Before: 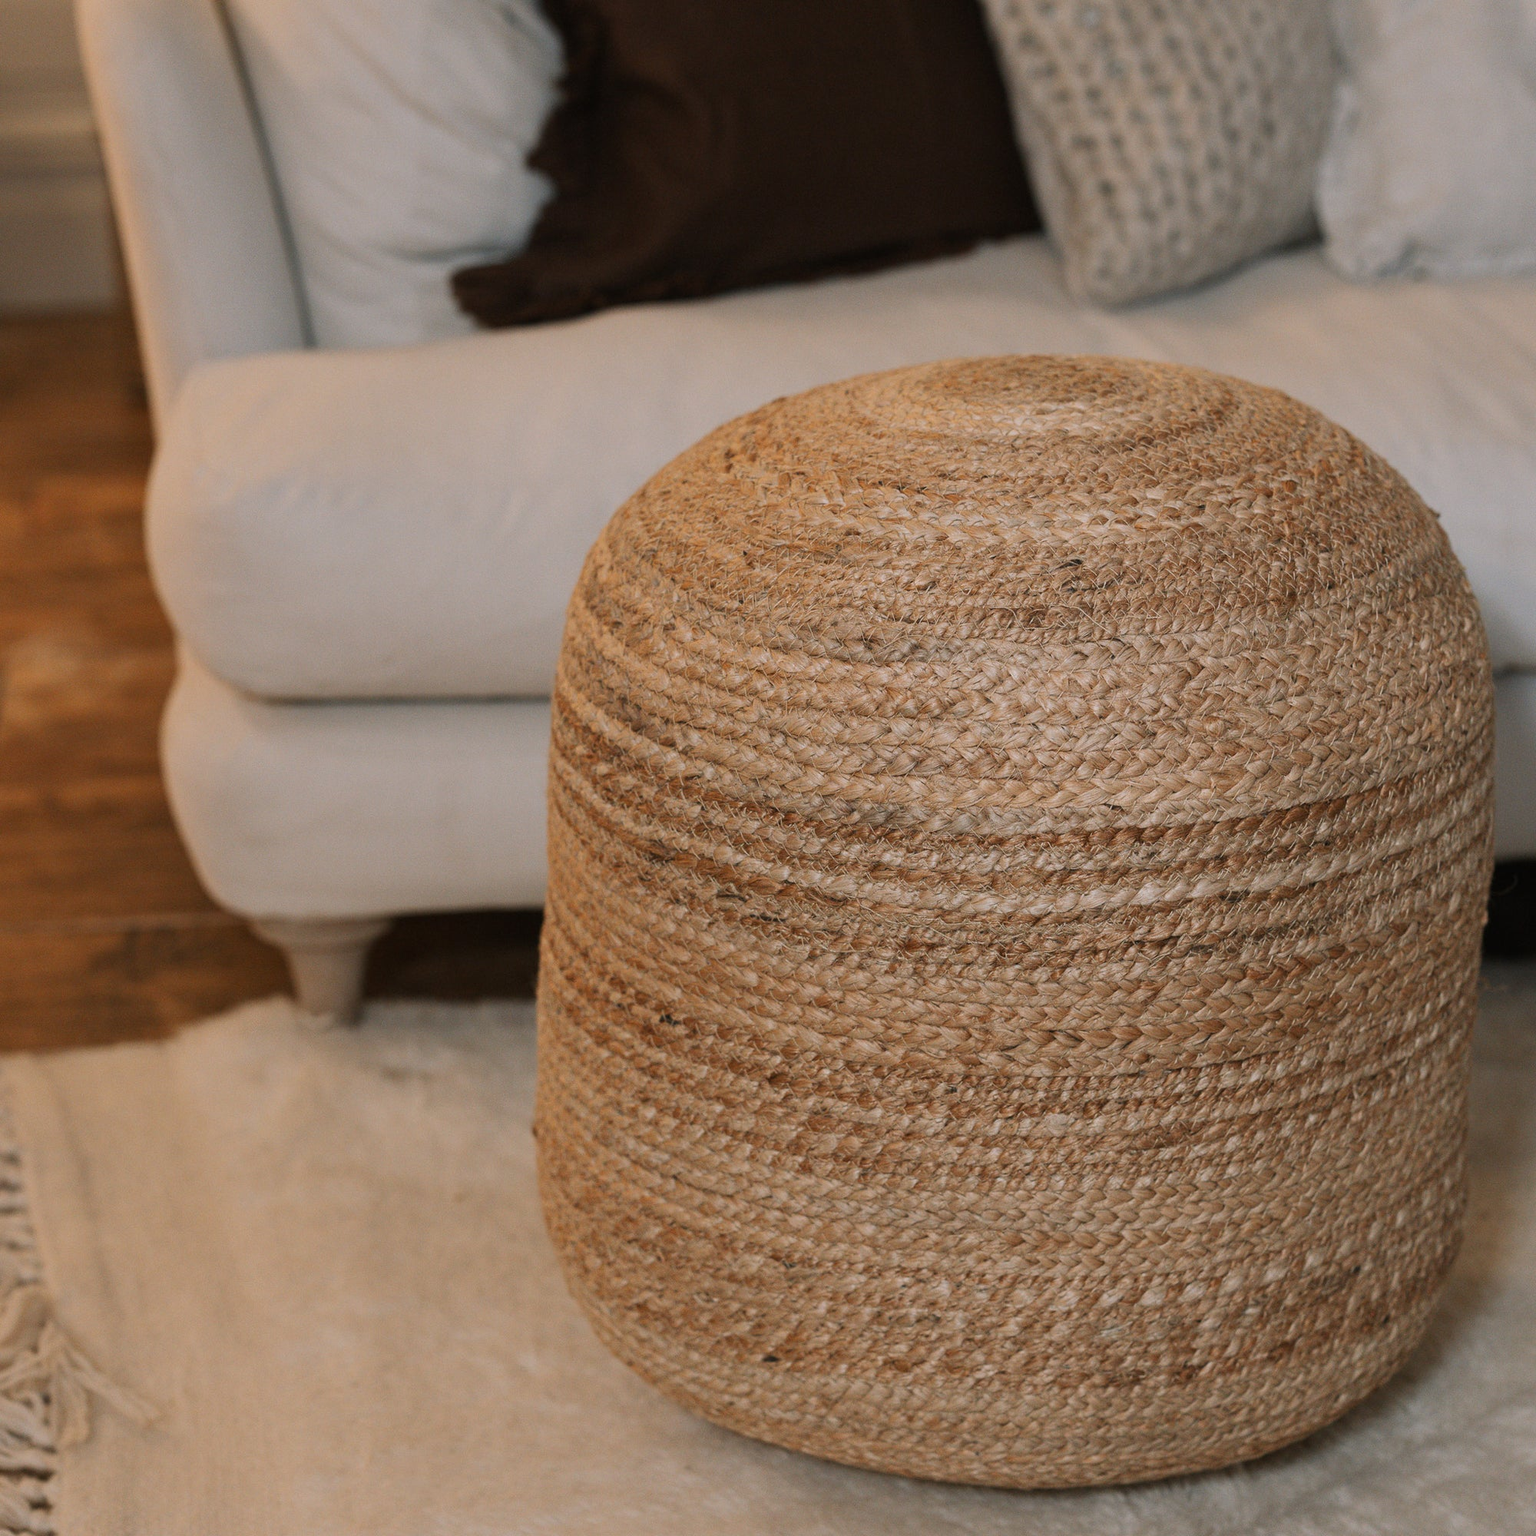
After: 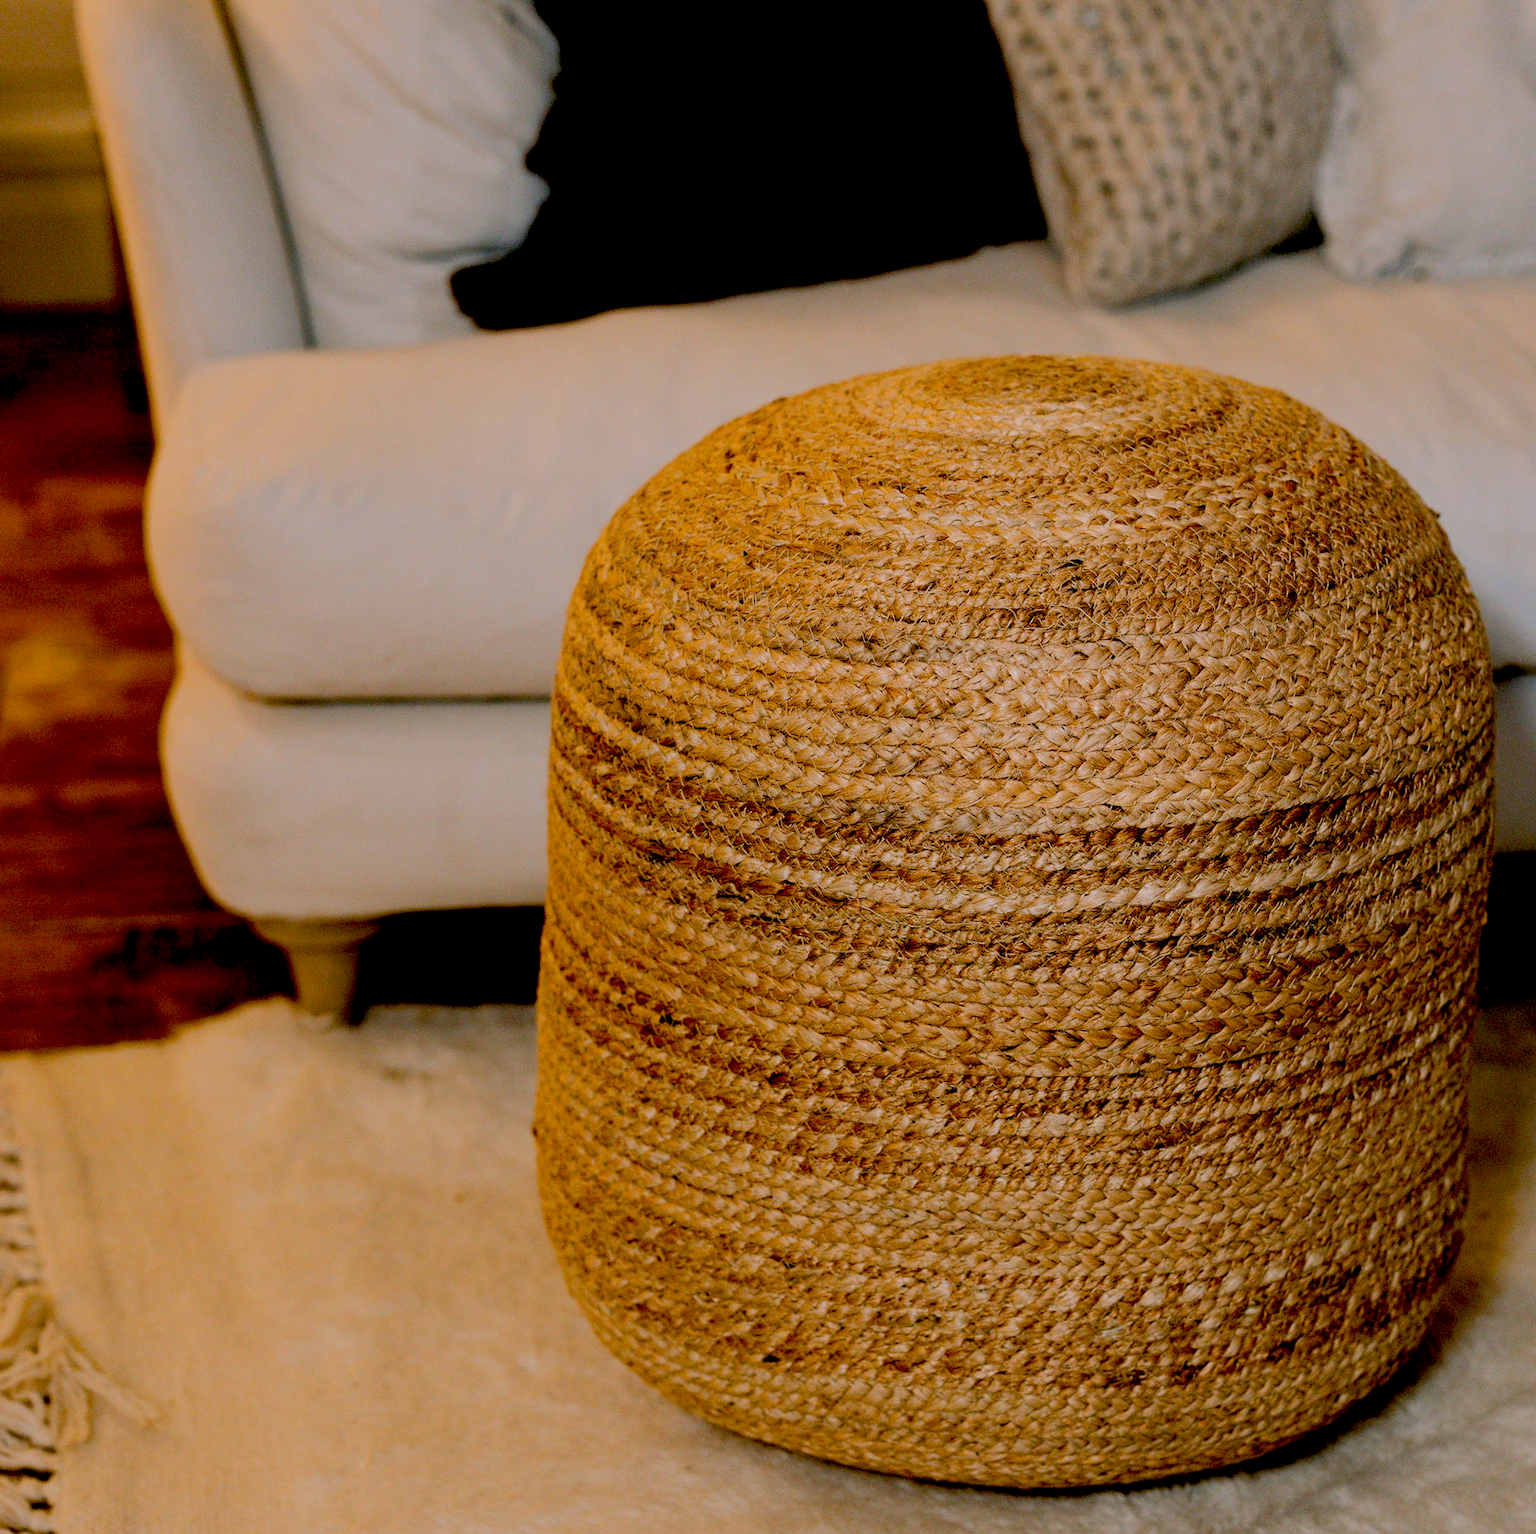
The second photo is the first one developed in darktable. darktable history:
crop: bottom 0.071%
exposure: black level correction 0.056, exposure -0.039 EV, compensate highlight preservation false
color balance rgb: perceptual saturation grading › global saturation 25%, perceptual brilliance grading › mid-tones 10%, perceptual brilliance grading › shadows 15%, global vibrance 20%
